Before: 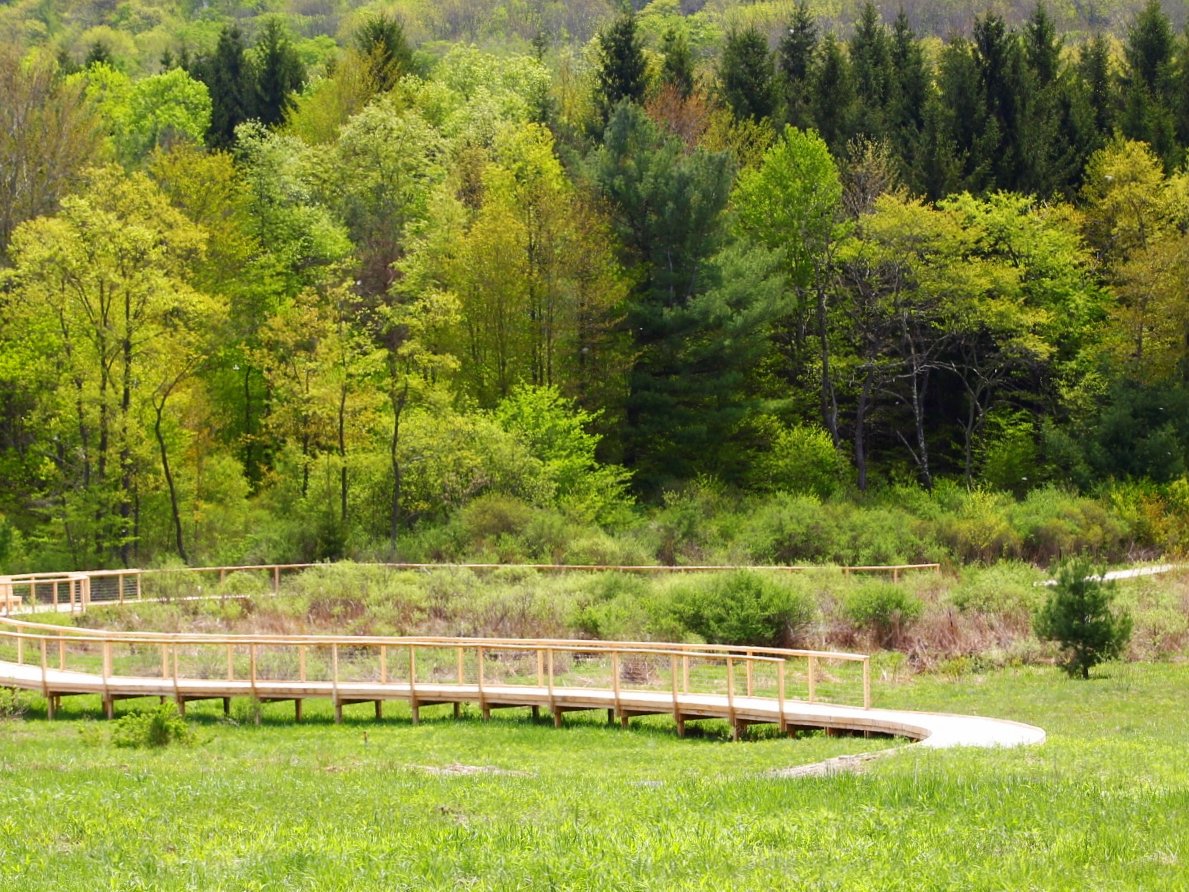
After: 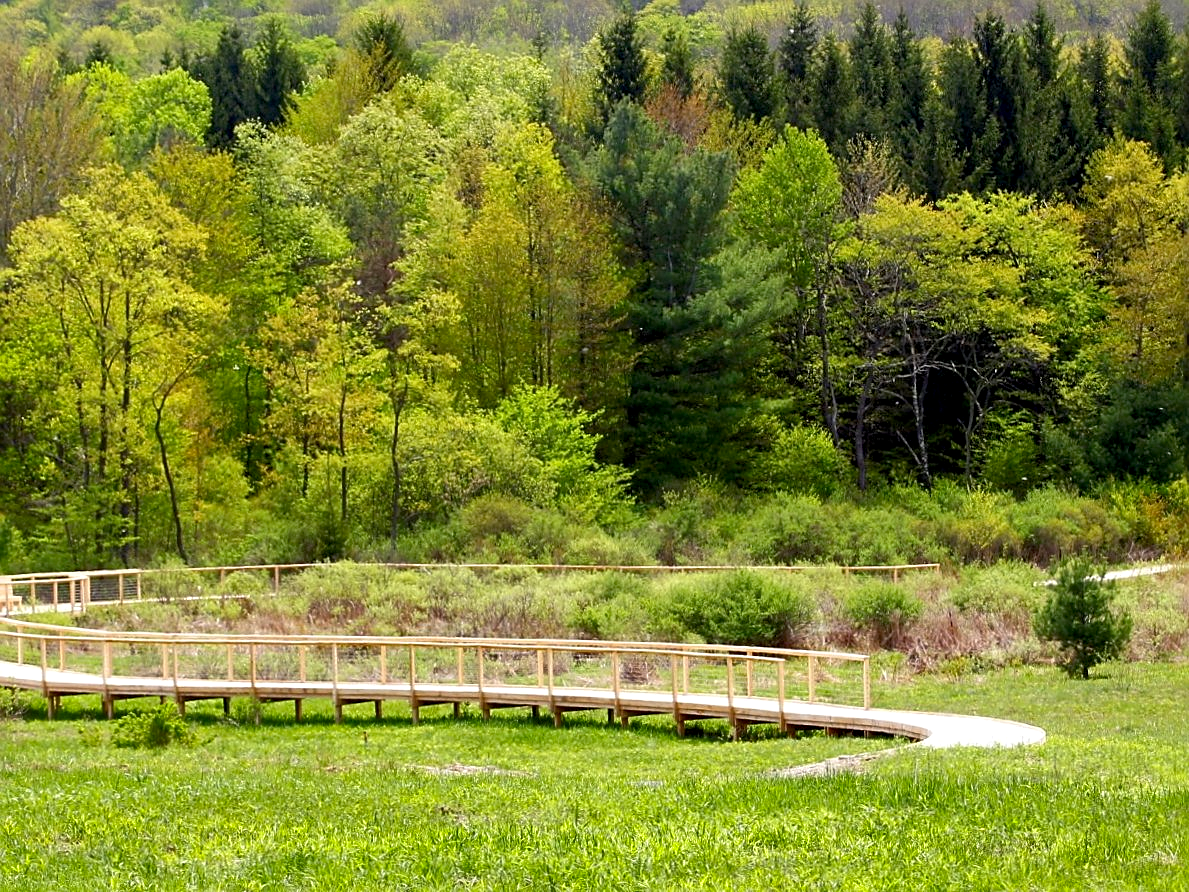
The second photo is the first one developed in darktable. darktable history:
shadows and highlights: shadows 39.82, highlights -54.14, low approximation 0.01, soften with gaussian
sharpen: amount 0.492
exposure: black level correction 0.008, exposure 0.097 EV, compensate highlight preservation false
